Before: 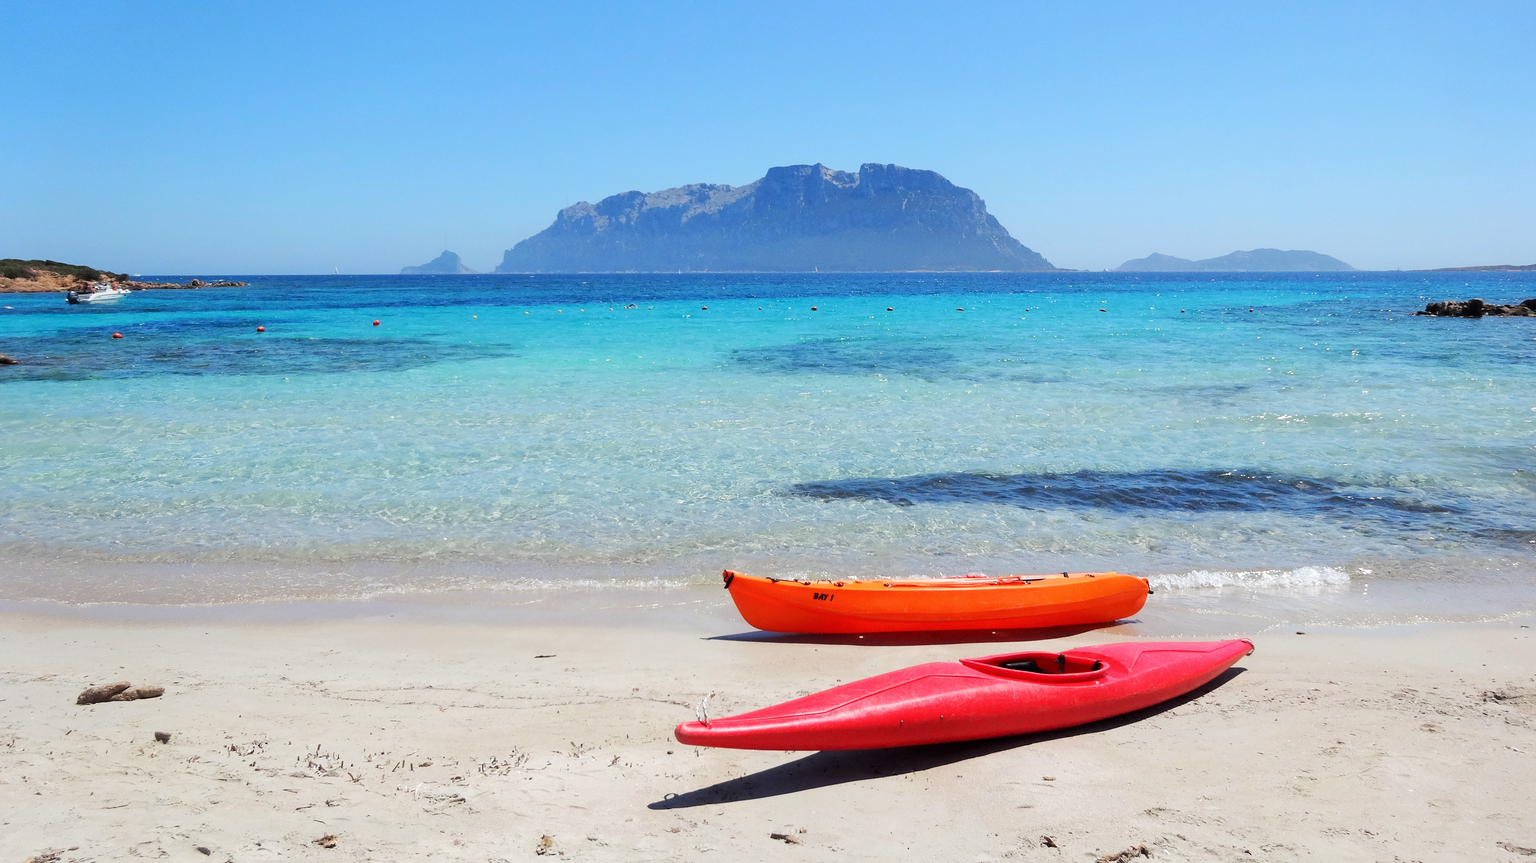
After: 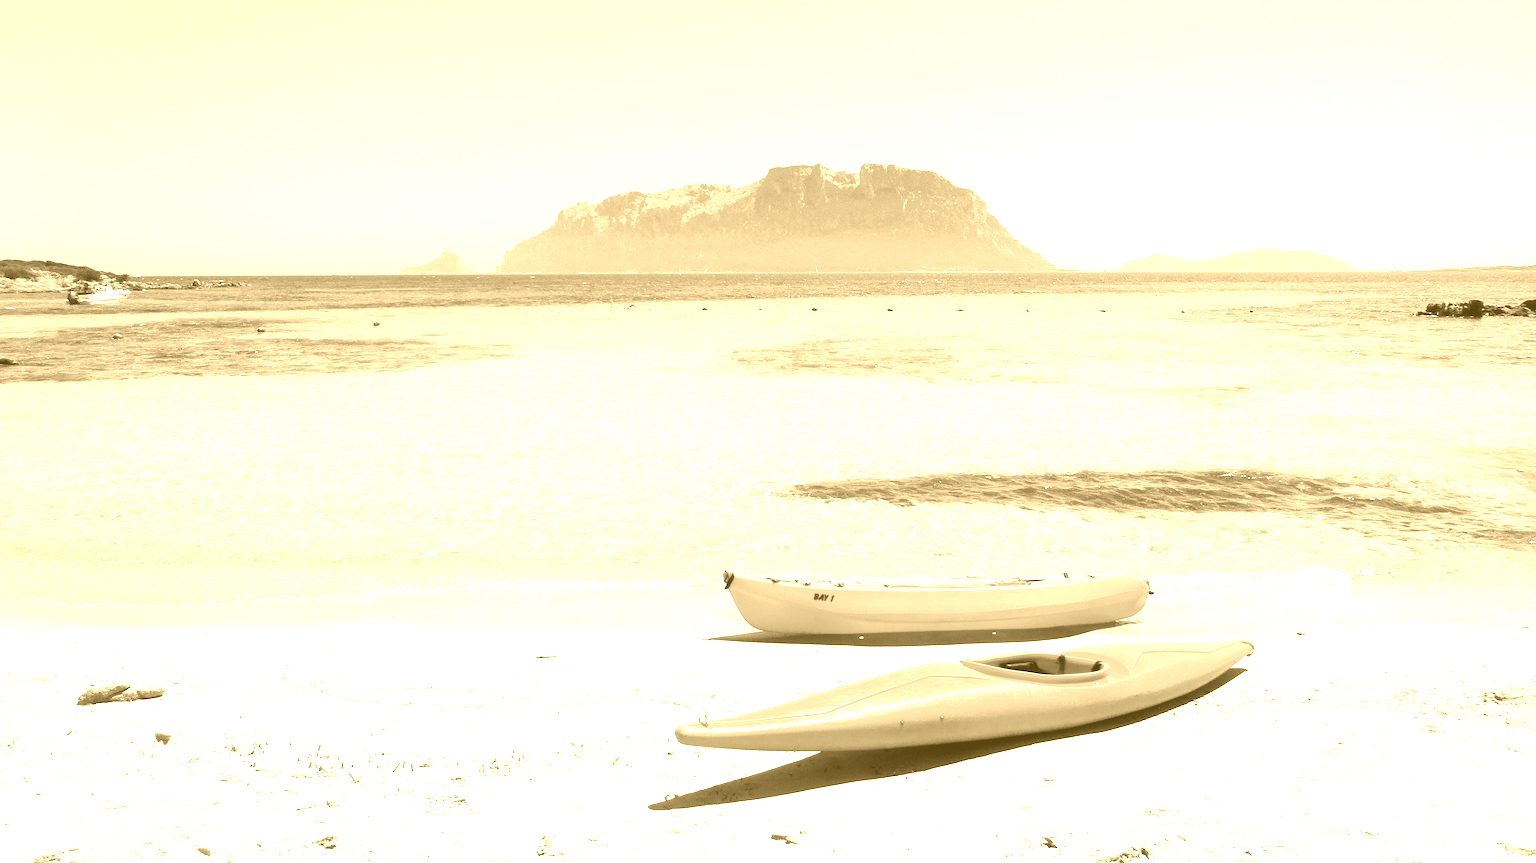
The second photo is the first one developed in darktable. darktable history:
local contrast: highlights 100%, shadows 100%, detail 120%, midtone range 0.2
exposure: exposure 0.485 EV, compensate highlight preservation false
colorize: hue 36°, source mix 100%
